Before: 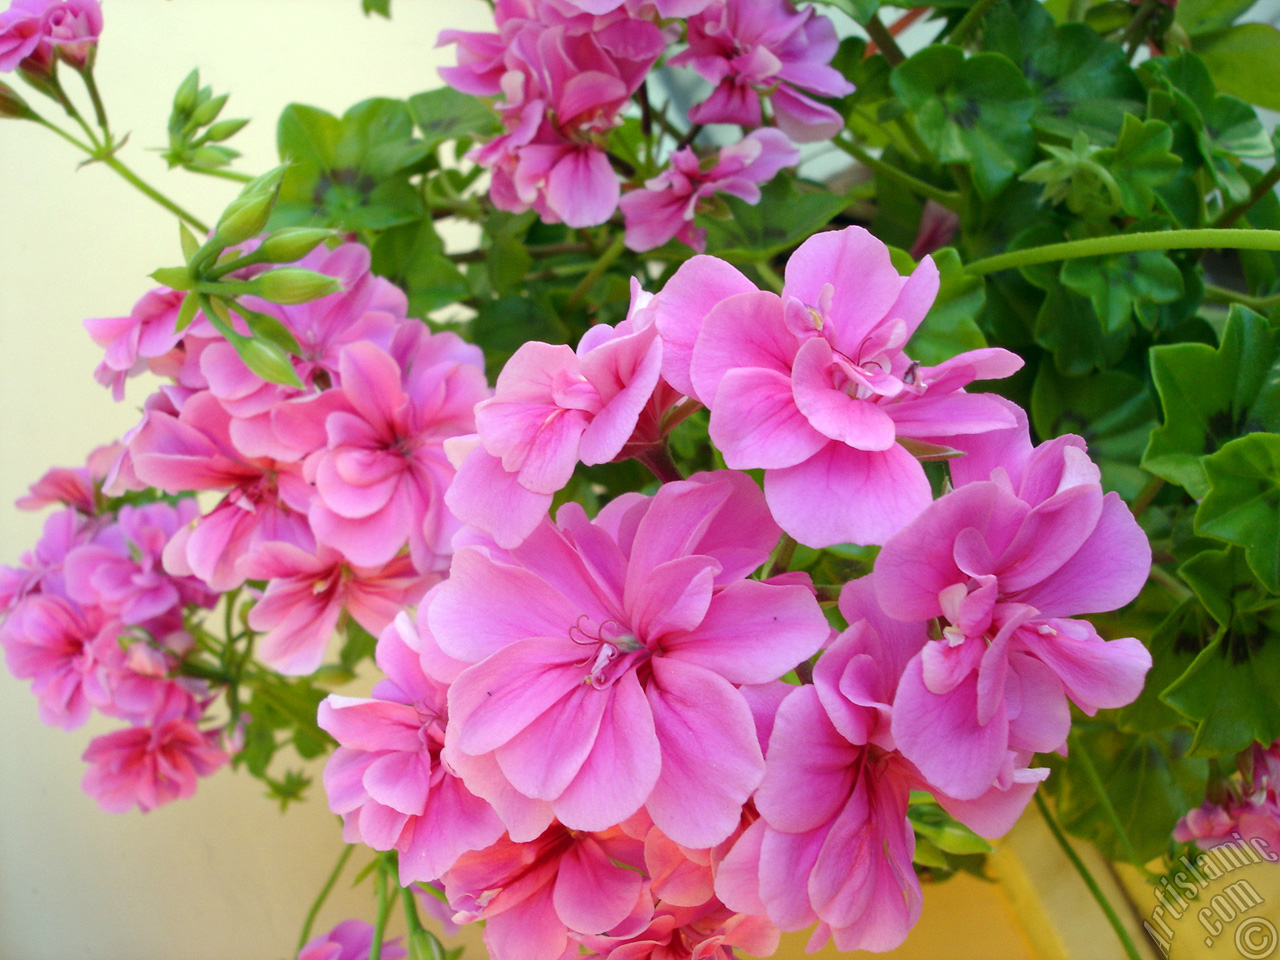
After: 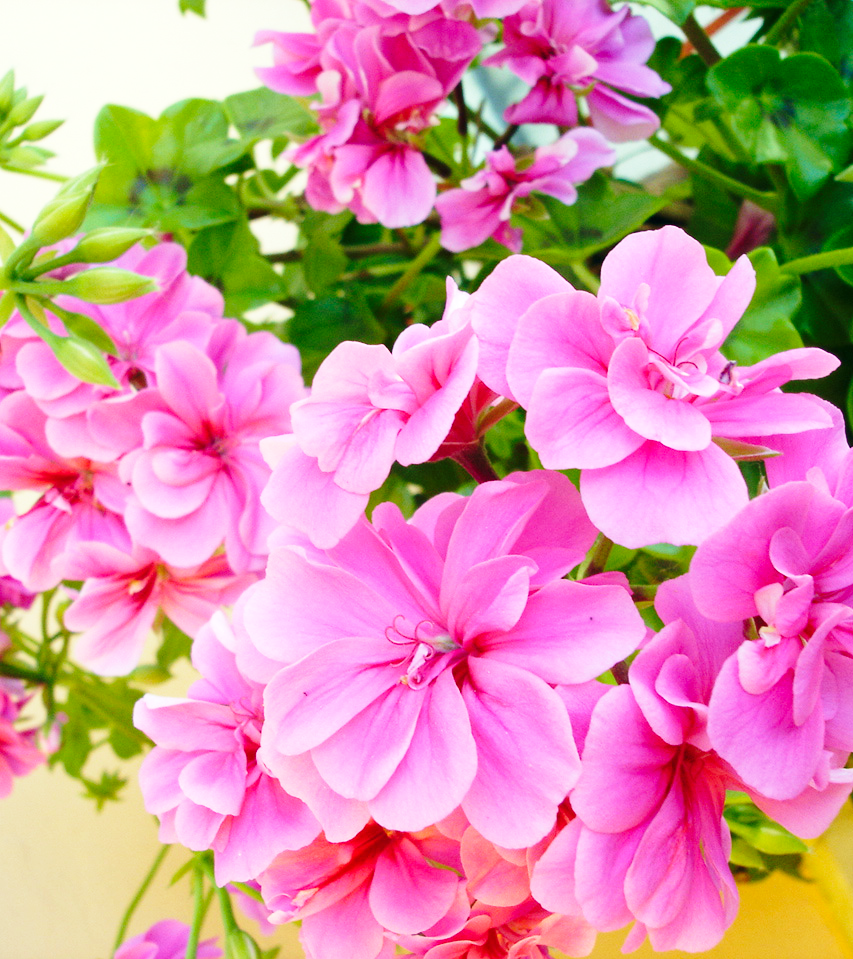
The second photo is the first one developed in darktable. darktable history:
crop and rotate: left 14.436%, right 18.898%
velvia: on, module defaults
base curve: curves: ch0 [(0, 0) (0.028, 0.03) (0.121, 0.232) (0.46, 0.748) (0.859, 0.968) (1, 1)], preserve colors none
